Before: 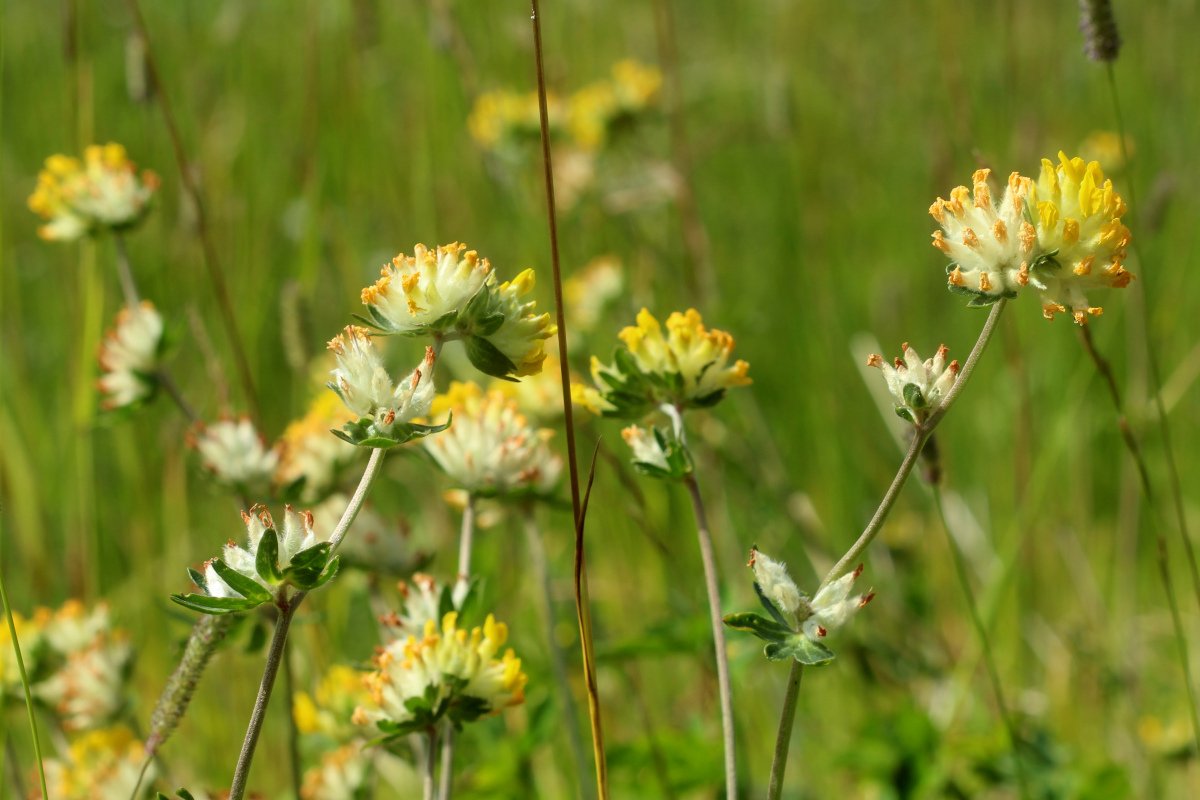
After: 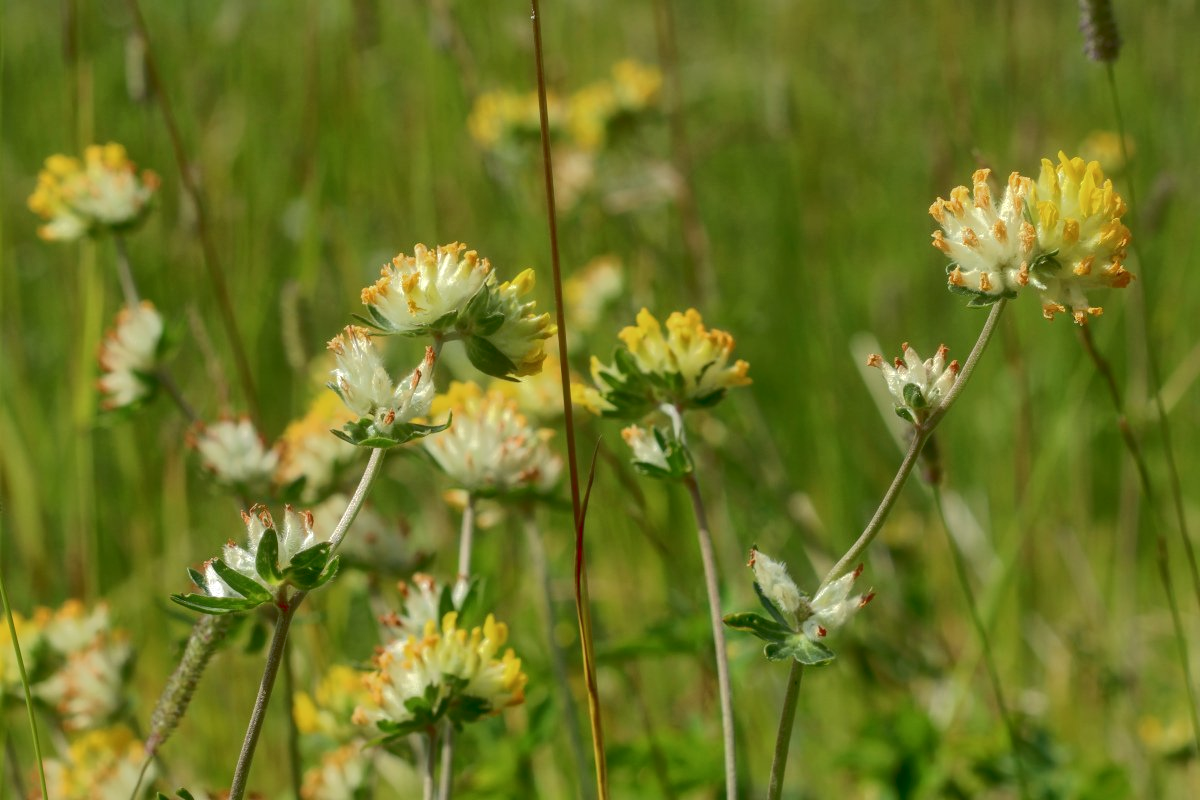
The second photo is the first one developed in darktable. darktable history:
local contrast: on, module defaults
tone curve: curves: ch0 [(0, 0) (0.003, 0.149) (0.011, 0.152) (0.025, 0.154) (0.044, 0.164) (0.069, 0.179) (0.1, 0.194) (0.136, 0.211) (0.177, 0.232) (0.224, 0.258) (0.277, 0.289) (0.335, 0.326) (0.399, 0.371) (0.468, 0.438) (0.543, 0.504) (0.623, 0.569) (0.709, 0.642) (0.801, 0.716) (0.898, 0.775) (1, 1)], color space Lab, linked channels, preserve colors none
